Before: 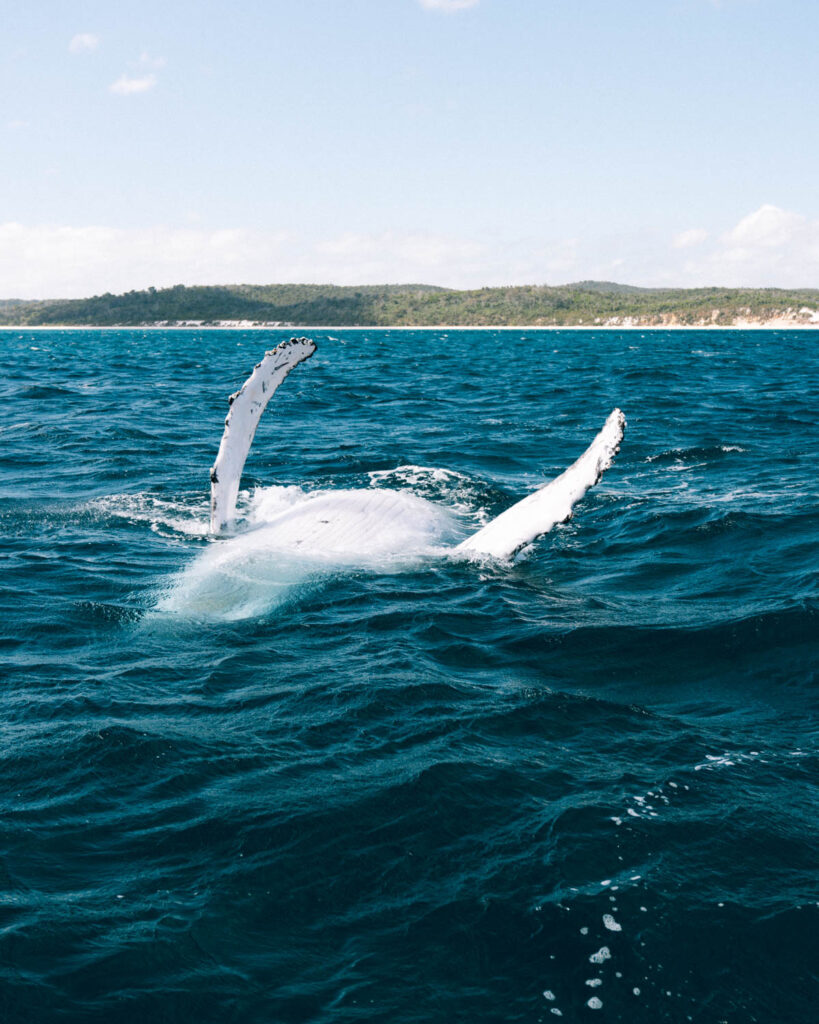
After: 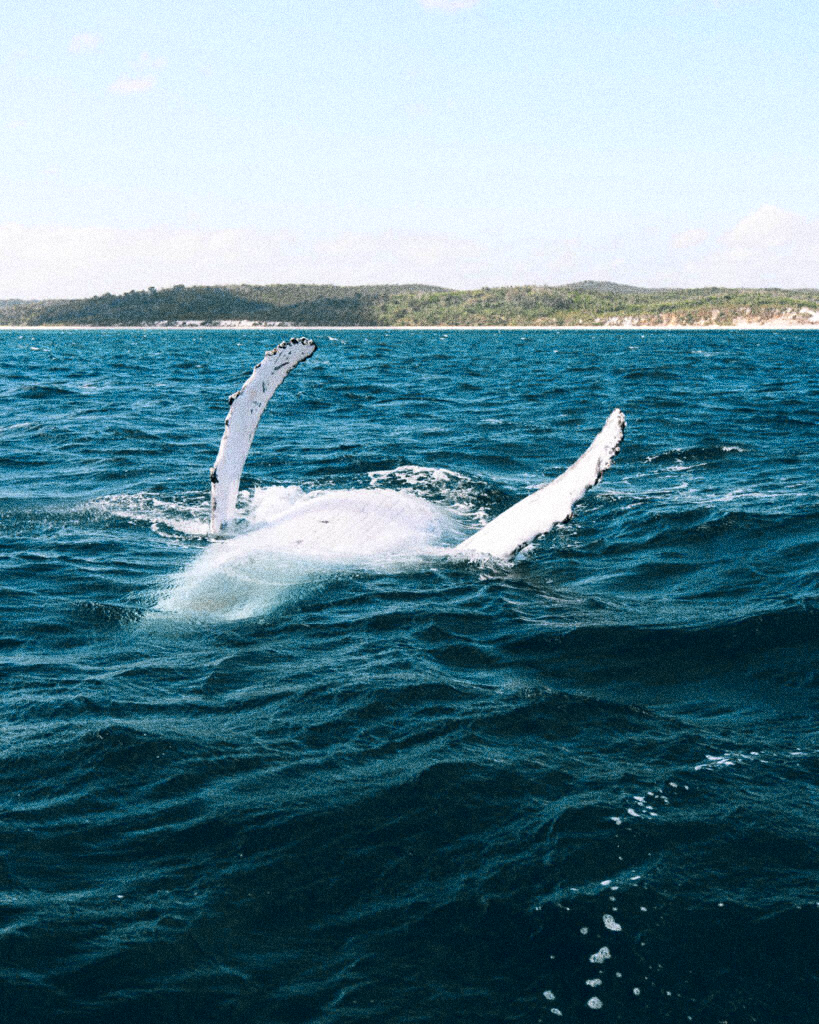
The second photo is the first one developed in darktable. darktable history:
color zones: curves: ch0 [(0, 0.485) (0.178, 0.476) (0.261, 0.623) (0.411, 0.403) (0.708, 0.603) (0.934, 0.412)]; ch1 [(0.003, 0.485) (0.149, 0.496) (0.229, 0.584) (0.326, 0.551) (0.484, 0.262) (0.757, 0.643)]
shadows and highlights: shadows -30, highlights 30
grain: coarseness 14.49 ISO, strength 48.04%, mid-tones bias 35%
